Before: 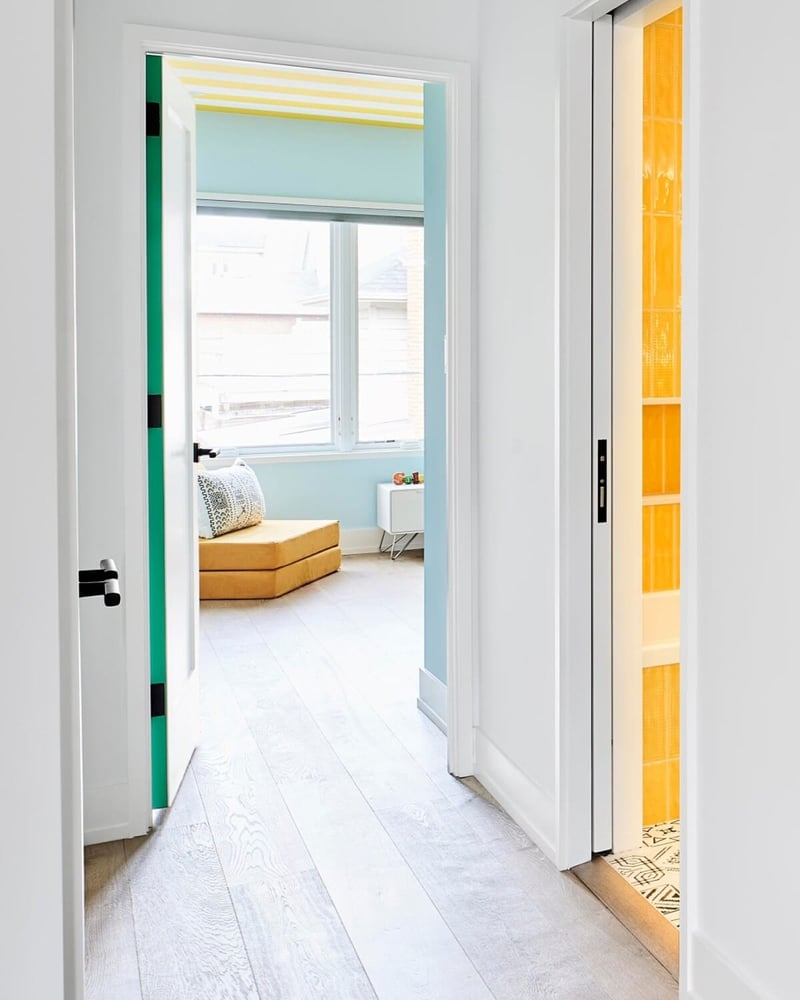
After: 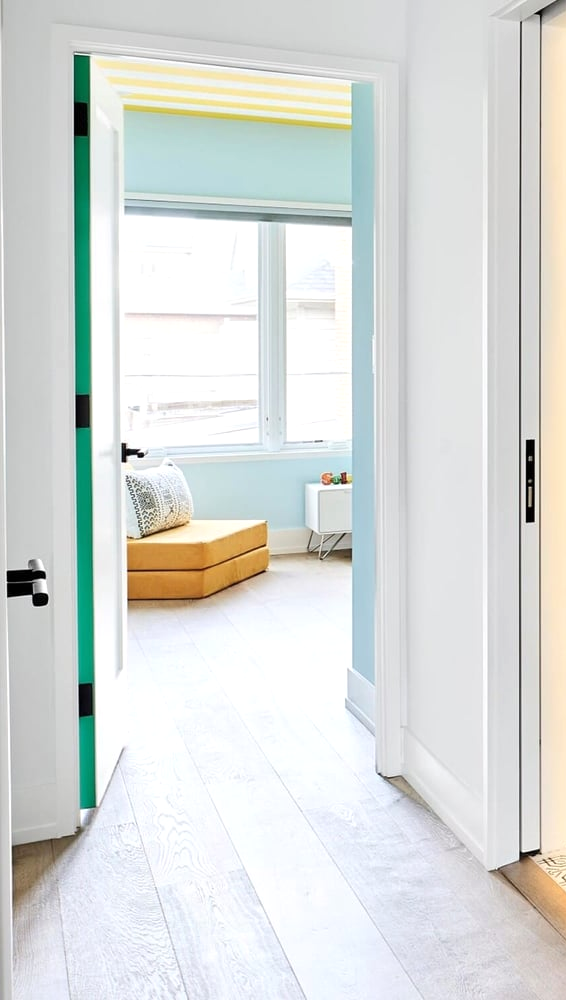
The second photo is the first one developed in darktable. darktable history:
exposure: exposure 0.131 EV, compensate highlight preservation false
crop and rotate: left 9.061%, right 20.142%
